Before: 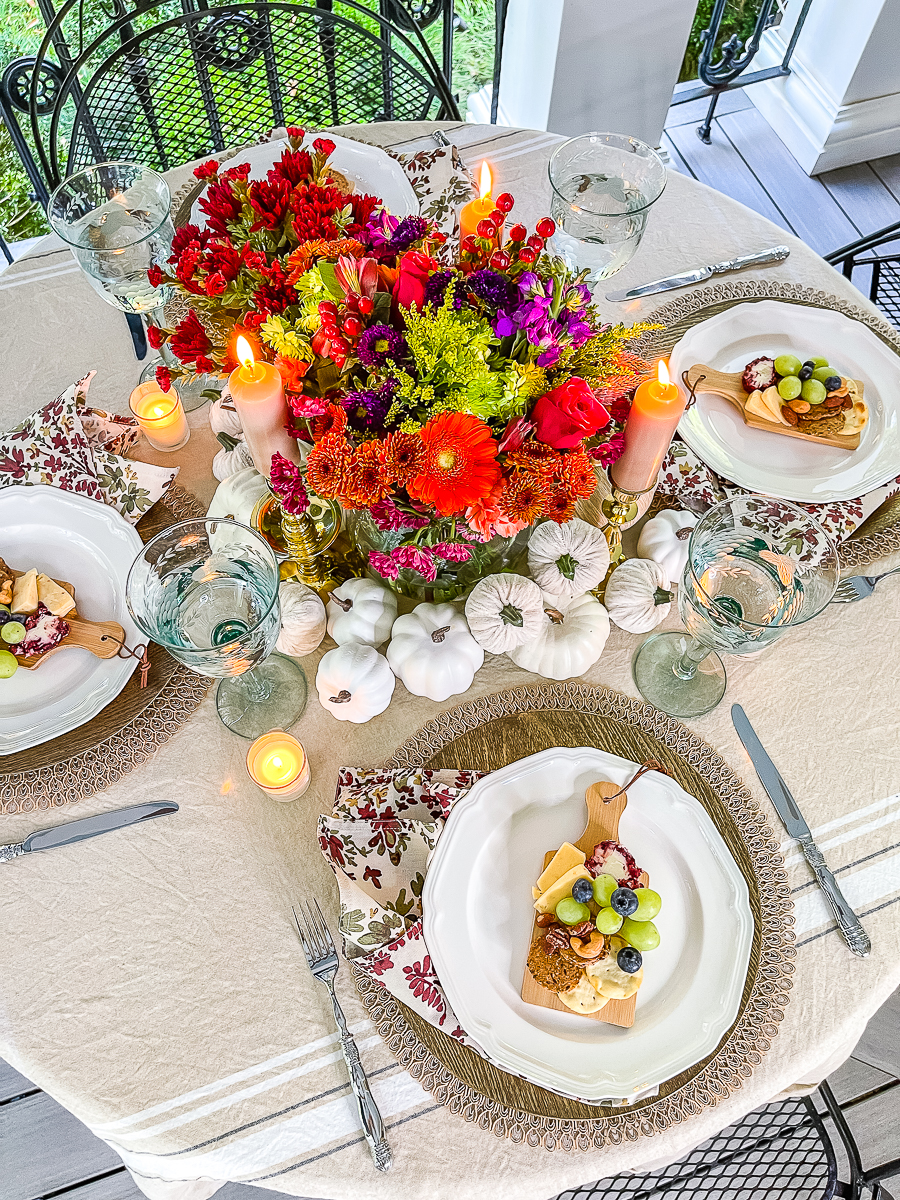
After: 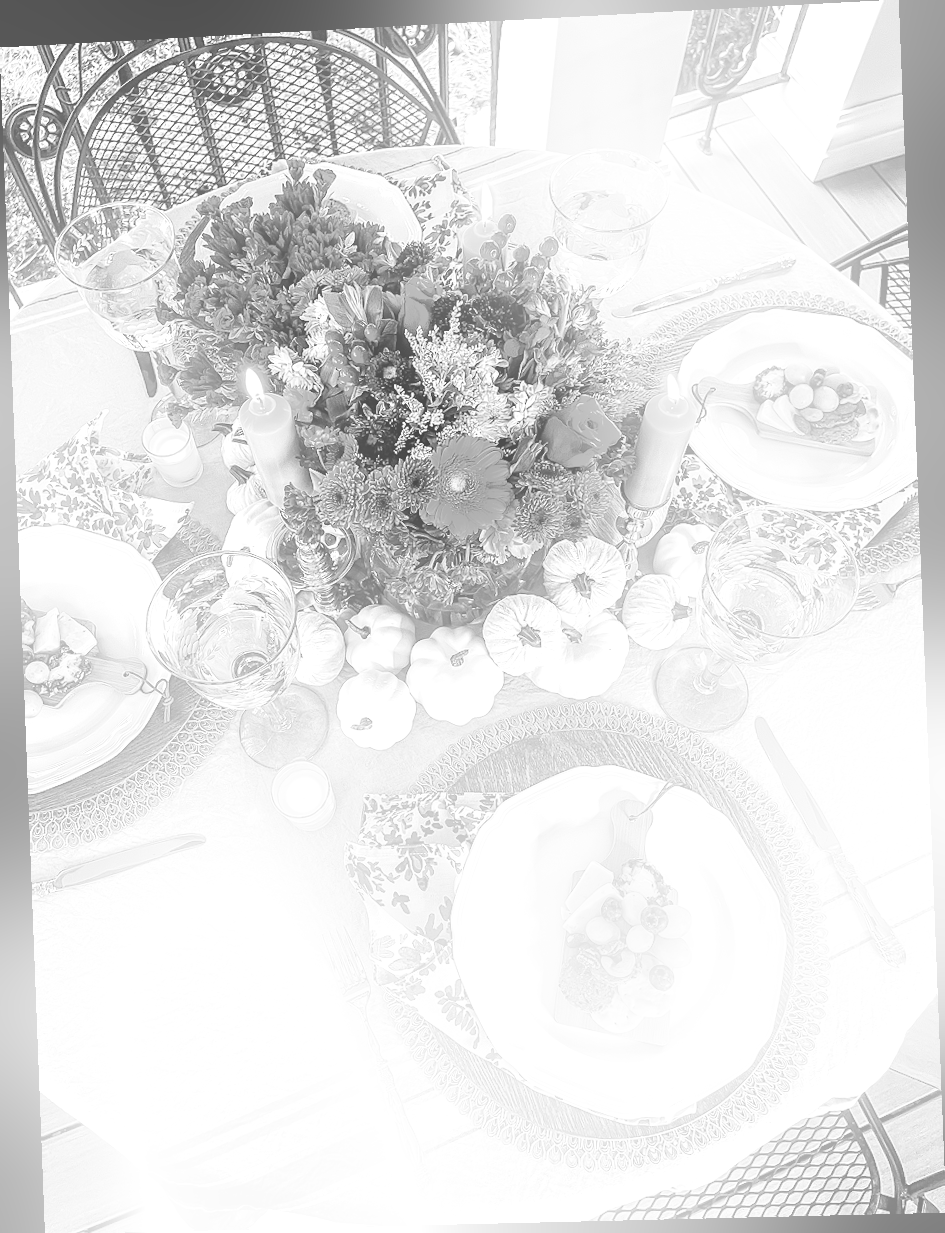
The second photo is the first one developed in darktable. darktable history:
exposure: exposure 0.496 EV, compensate highlight preservation false
rotate and perspective: rotation -2.22°, lens shift (horizontal) -0.022, automatic cropping off
bloom: on, module defaults
monochrome: on, module defaults
